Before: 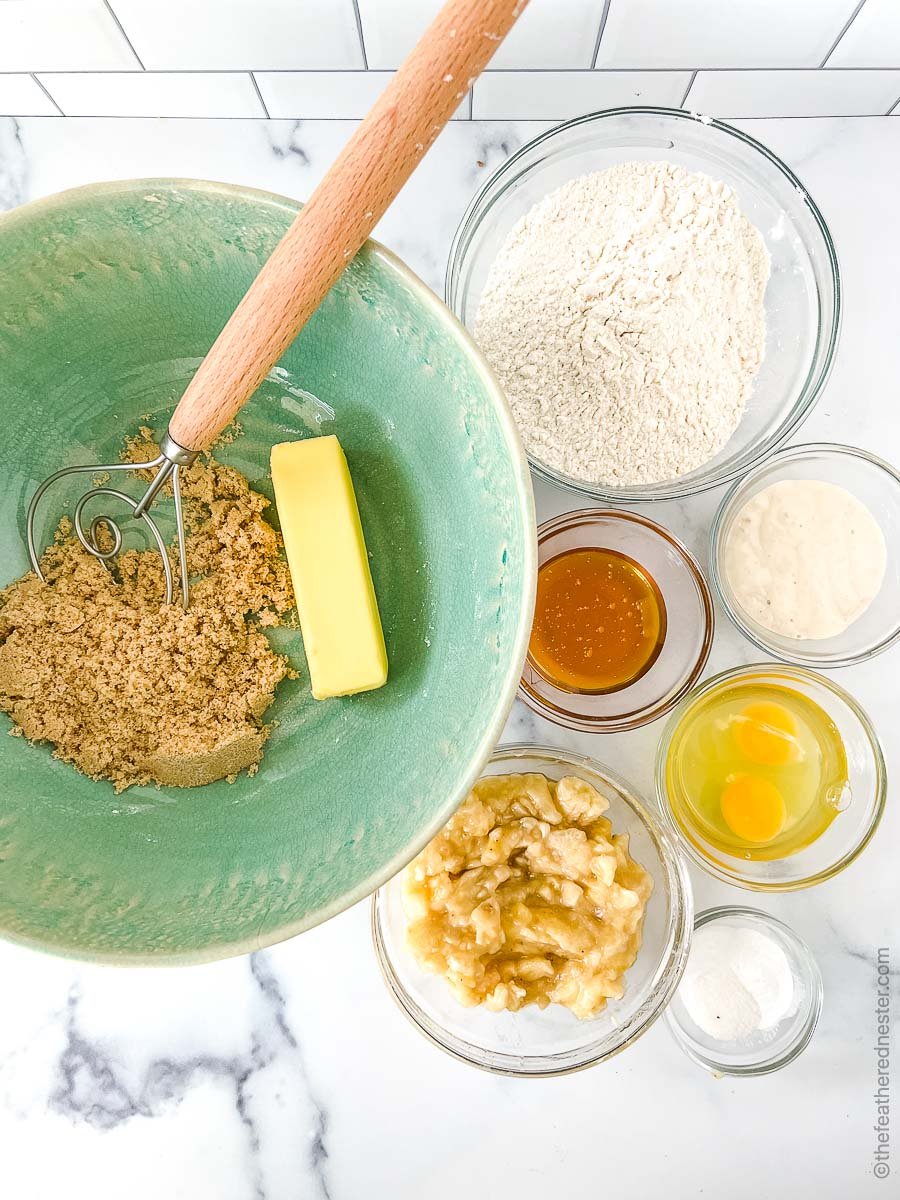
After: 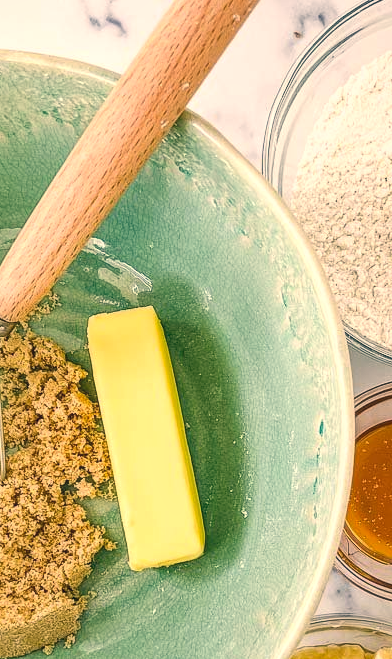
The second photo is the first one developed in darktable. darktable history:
exposure: compensate highlight preservation false
crop: left 20.441%, top 10.793%, right 35.909%, bottom 34.215%
color correction: highlights a* 10.32, highlights b* 14.64, shadows a* -10.09, shadows b* -14.82
local contrast: on, module defaults
contrast brightness saturation: contrast 0.073
